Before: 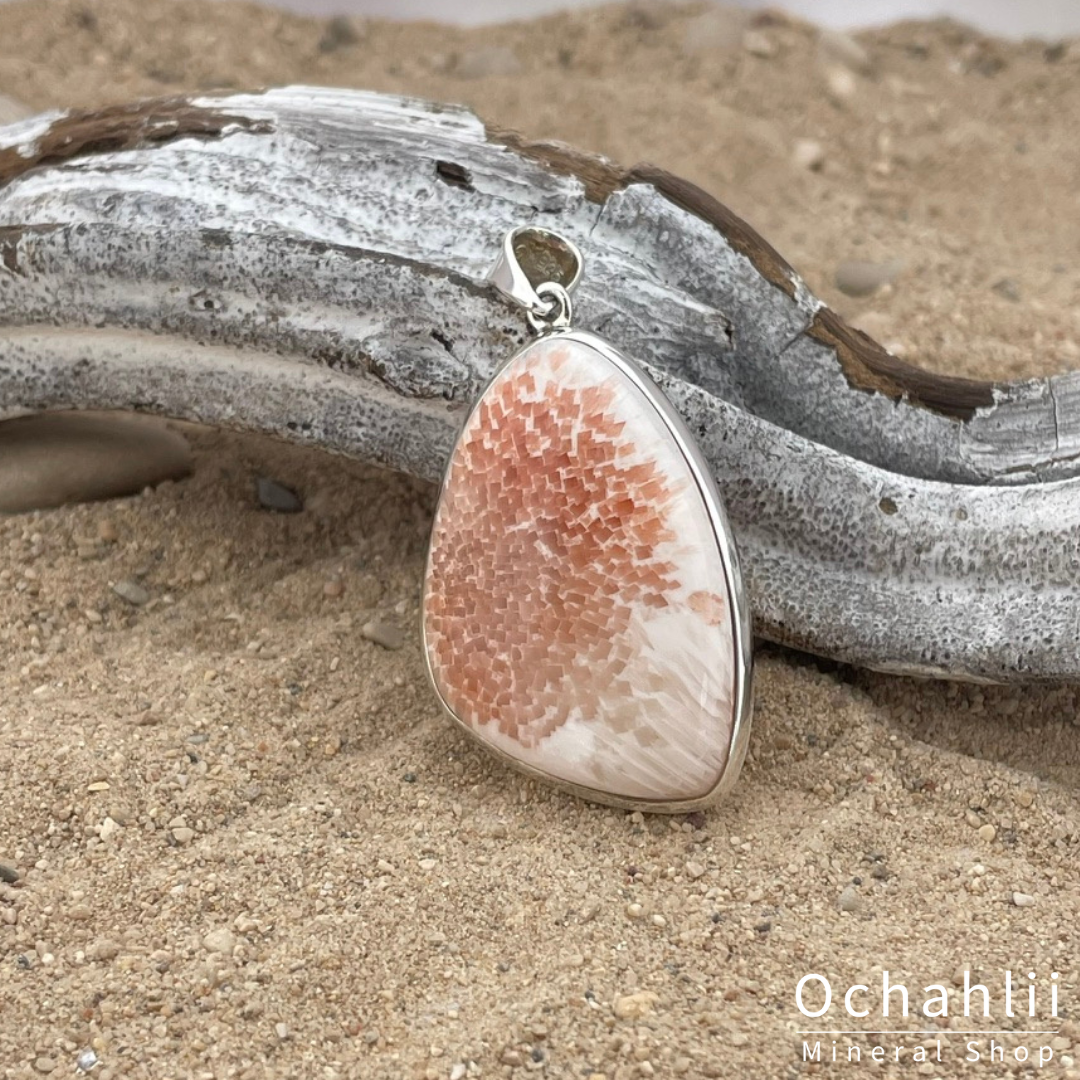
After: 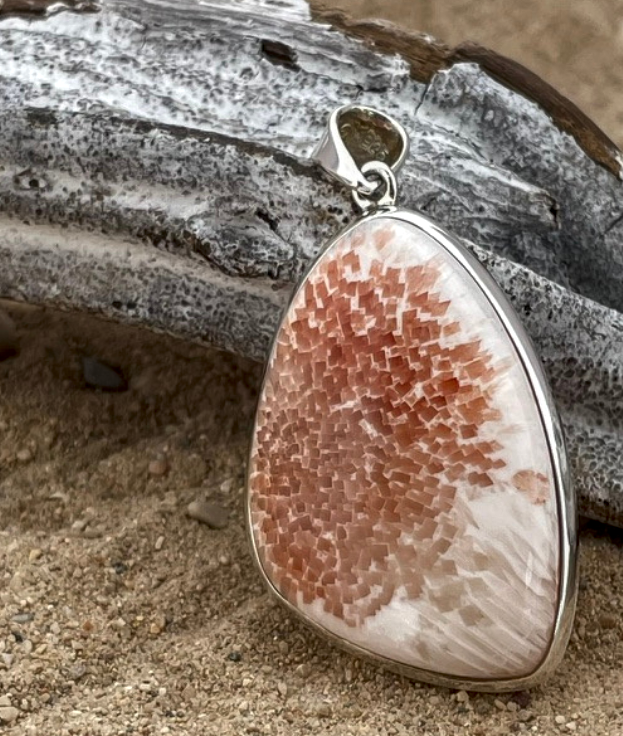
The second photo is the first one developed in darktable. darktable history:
crop: left 16.21%, top 11.247%, right 26.076%, bottom 20.602%
contrast brightness saturation: brightness -0.213, saturation 0.077
local contrast: on, module defaults
